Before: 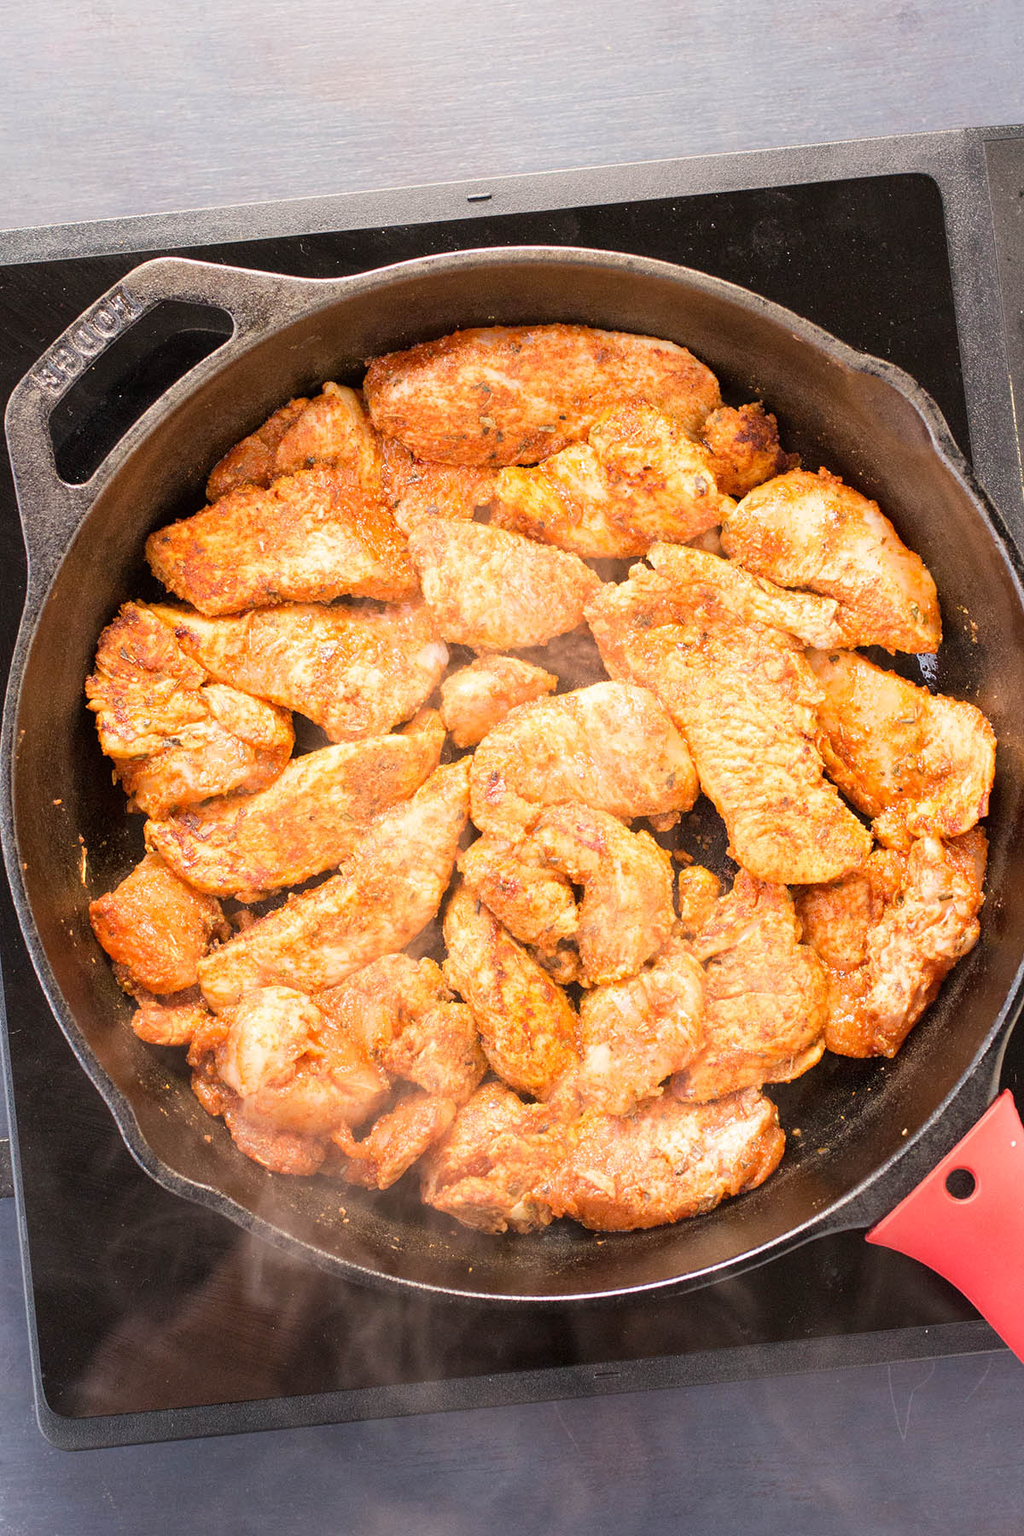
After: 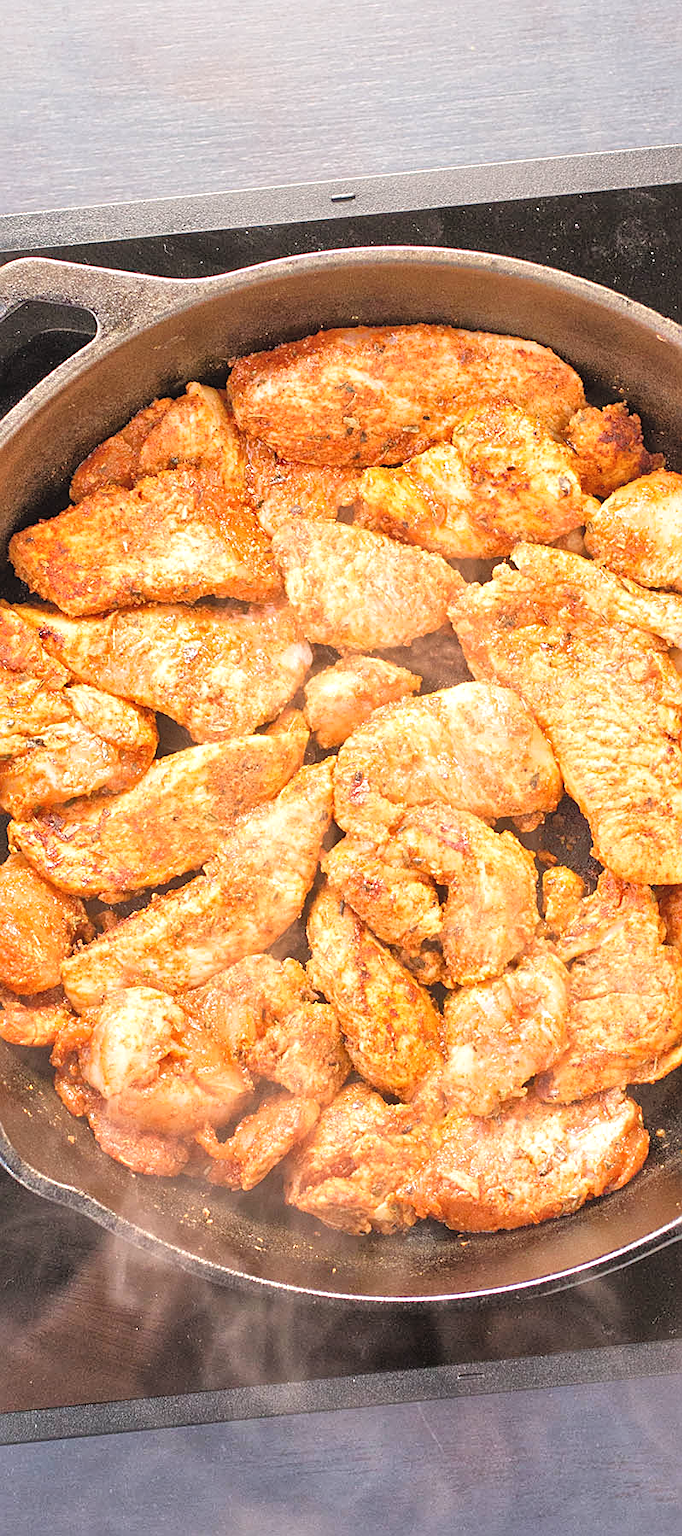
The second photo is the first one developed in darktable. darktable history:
crop and rotate: left 13.342%, right 19.991%
tone equalizer: -7 EV 0.15 EV, -6 EV 0.6 EV, -5 EV 1.15 EV, -4 EV 1.33 EV, -3 EV 1.15 EV, -2 EV 0.6 EV, -1 EV 0.15 EV, mask exposure compensation -0.5 EV
sharpen: on, module defaults
exposure: black level correction -0.005, exposure 0.054 EV, compensate highlight preservation false
local contrast: mode bilateral grid, contrast 20, coarseness 50, detail 120%, midtone range 0.2
